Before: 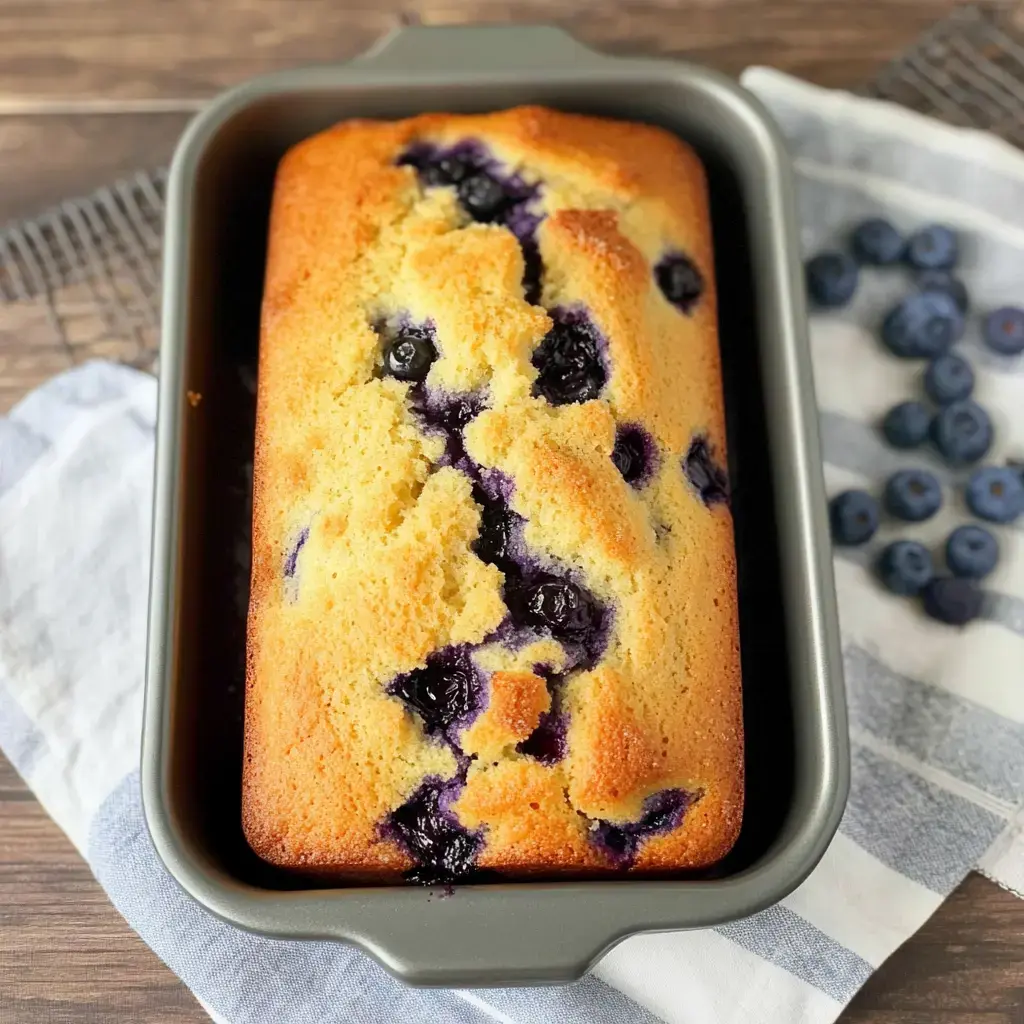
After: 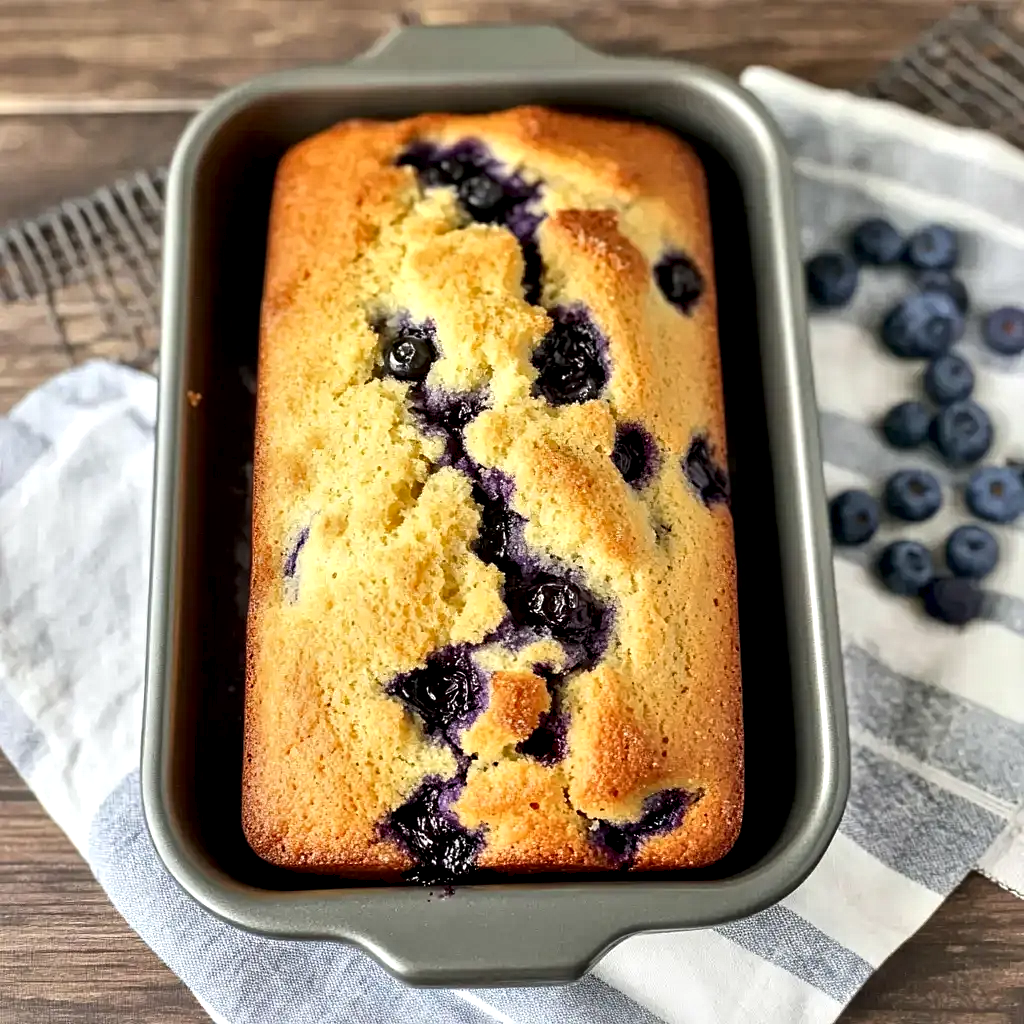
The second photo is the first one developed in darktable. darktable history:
contrast equalizer: y [[0.51, 0.537, 0.559, 0.574, 0.599, 0.618], [0.5 ×6], [0.5 ×6], [0 ×6], [0 ×6]]
local contrast: mode bilateral grid, contrast 25, coarseness 60, detail 151%, midtone range 0.2
levels: levels [0, 0.498, 0.996]
